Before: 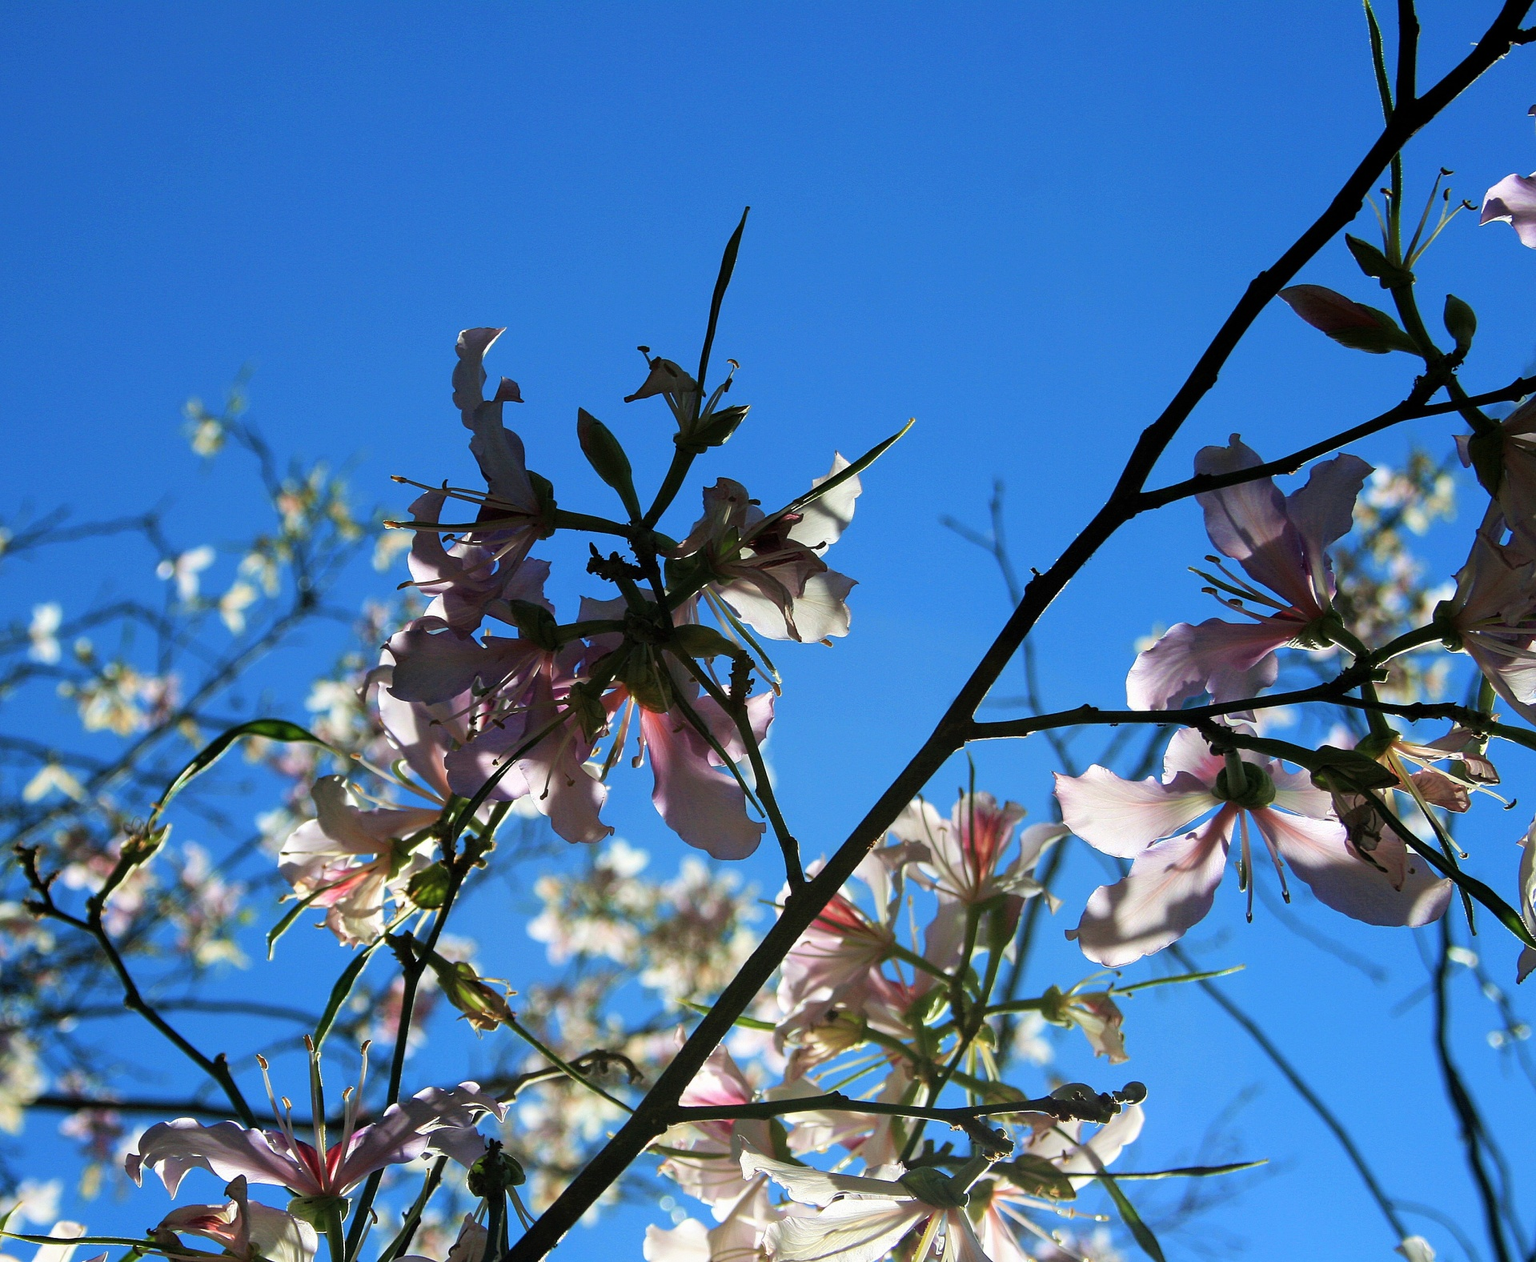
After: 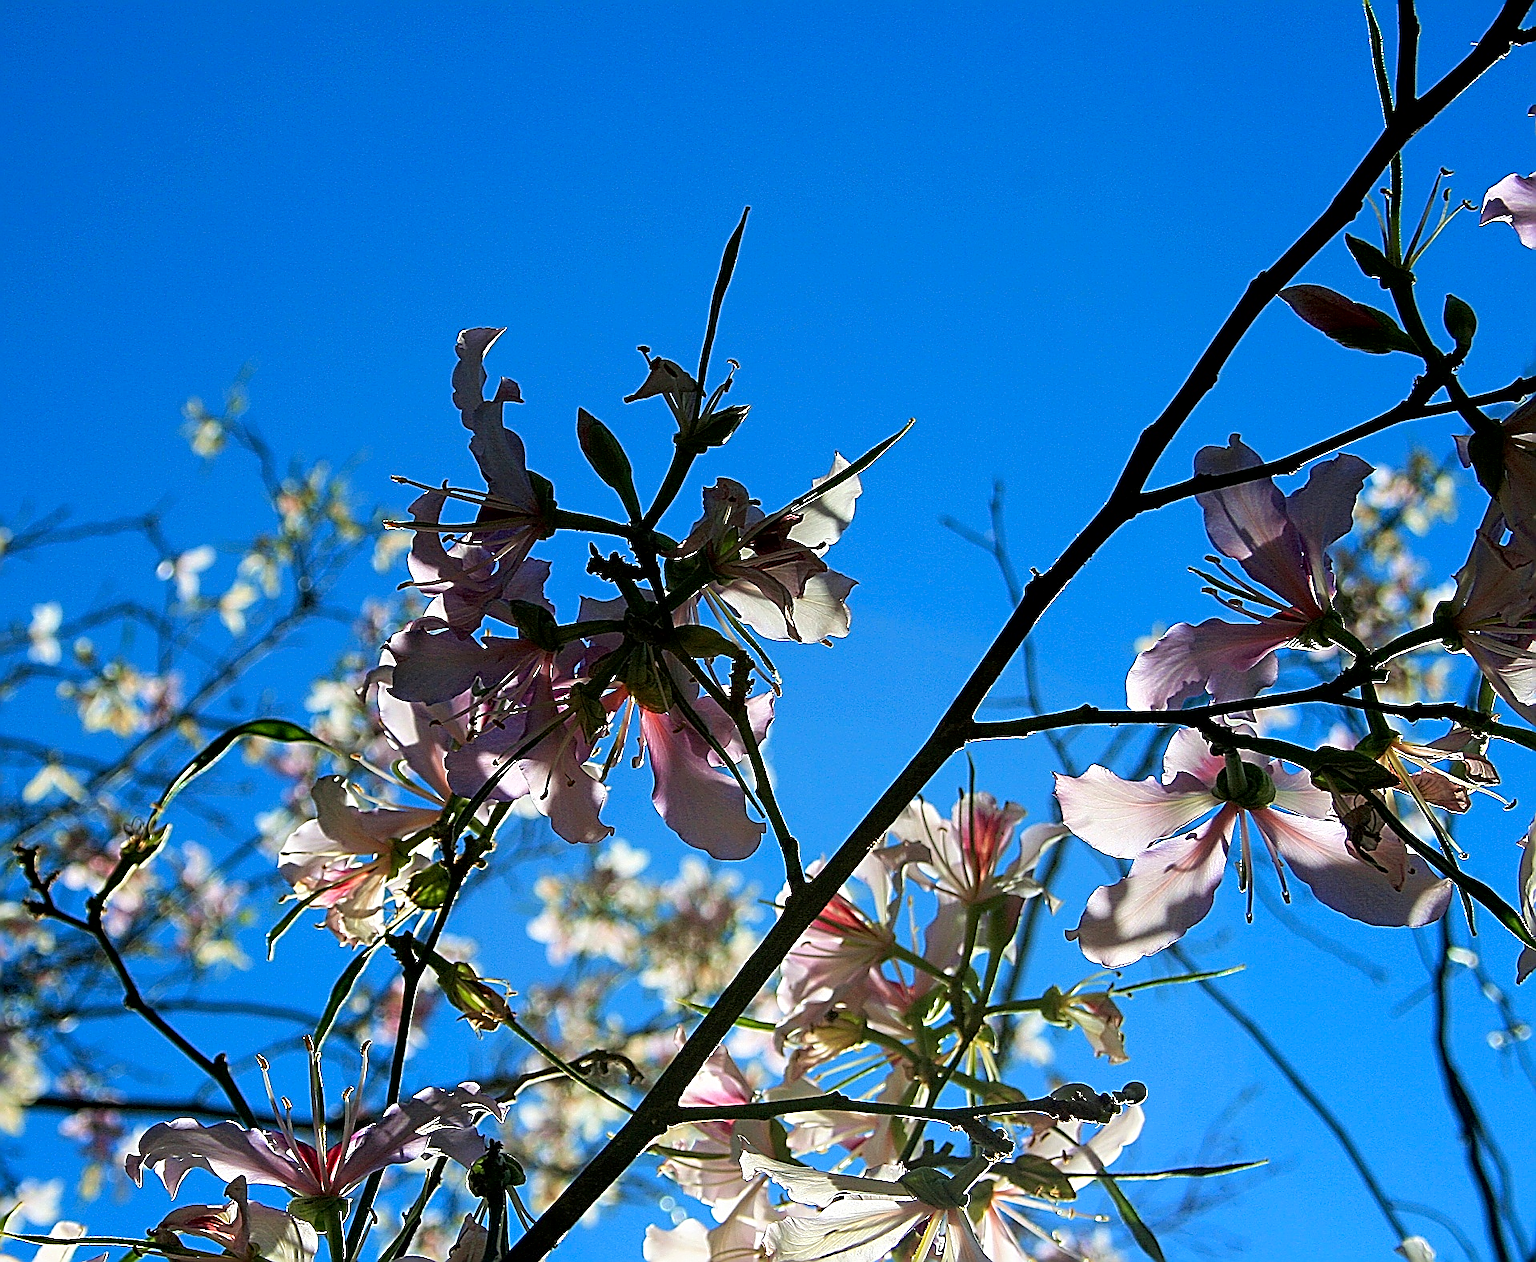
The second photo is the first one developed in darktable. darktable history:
exposure: black level correction 0.004, exposure 0.016 EV, compensate highlight preservation false
contrast brightness saturation: saturation 0.128
sharpen: amount 1.985
